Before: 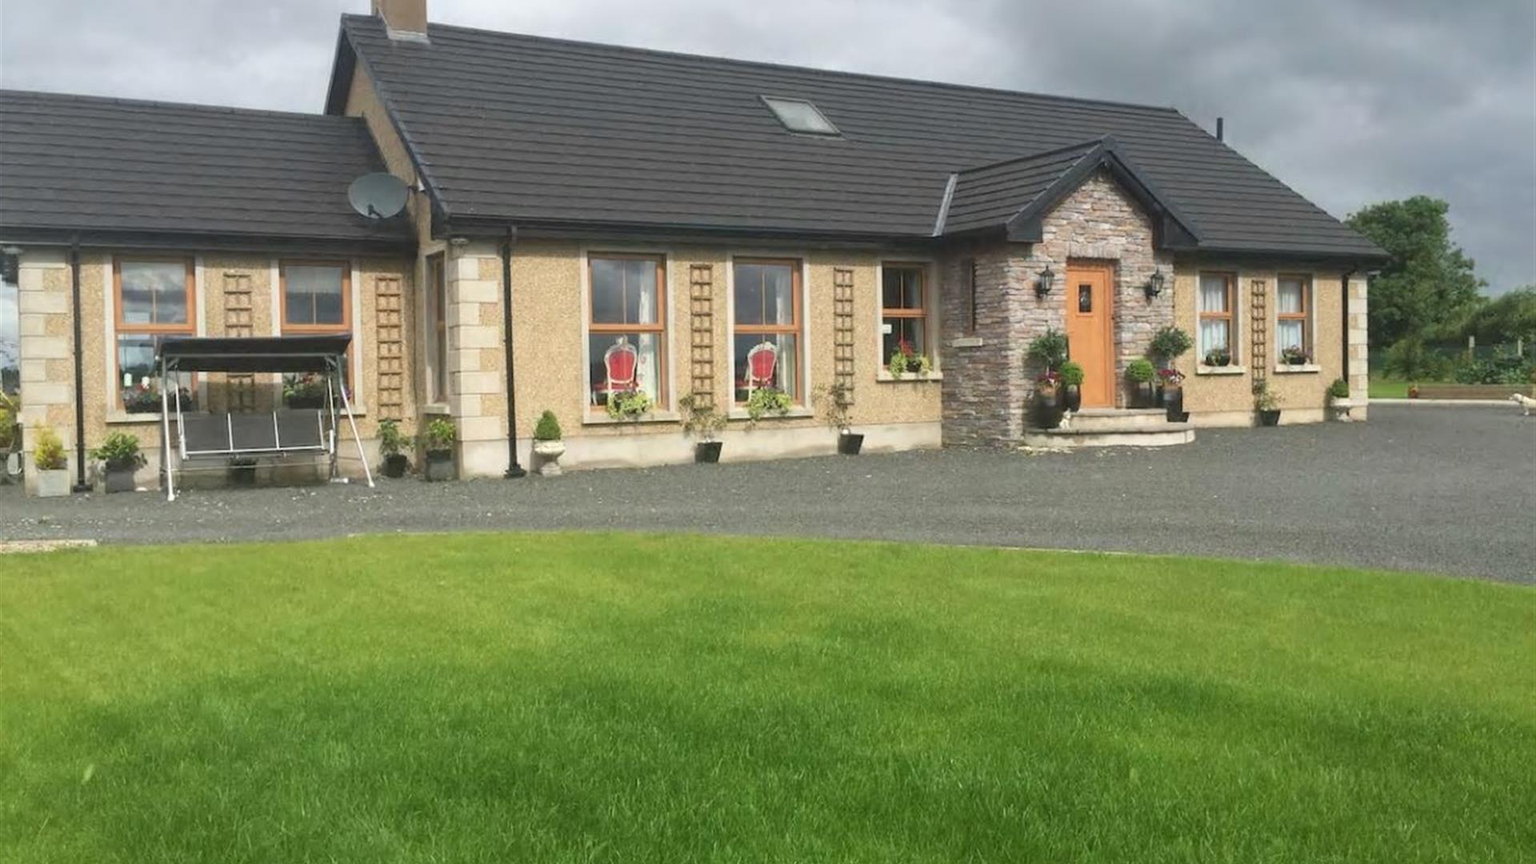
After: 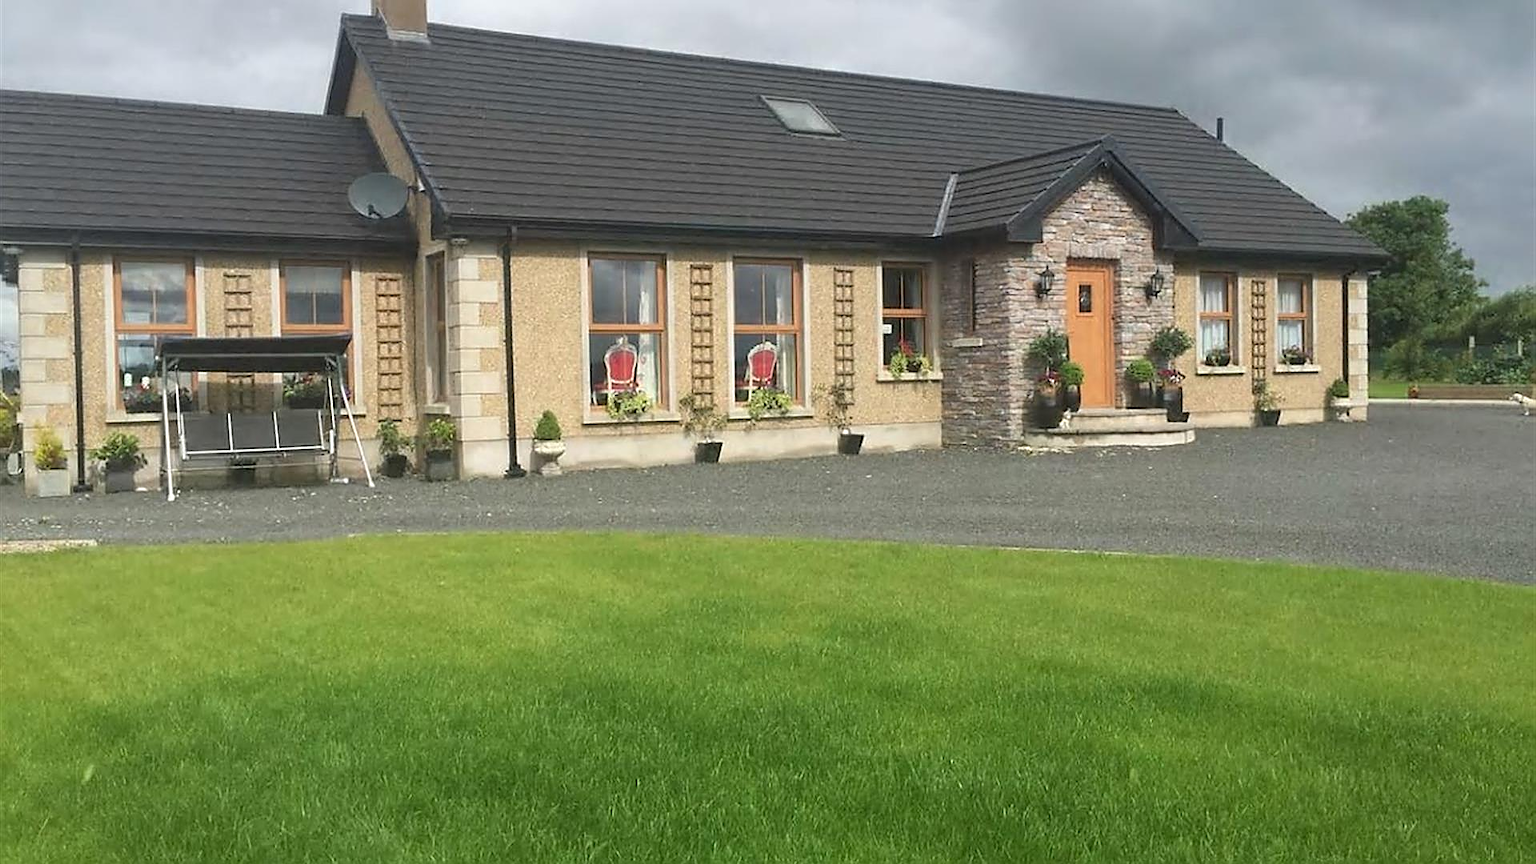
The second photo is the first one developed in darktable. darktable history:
sharpen: radius 1.416, amount 1.242, threshold 0.769
